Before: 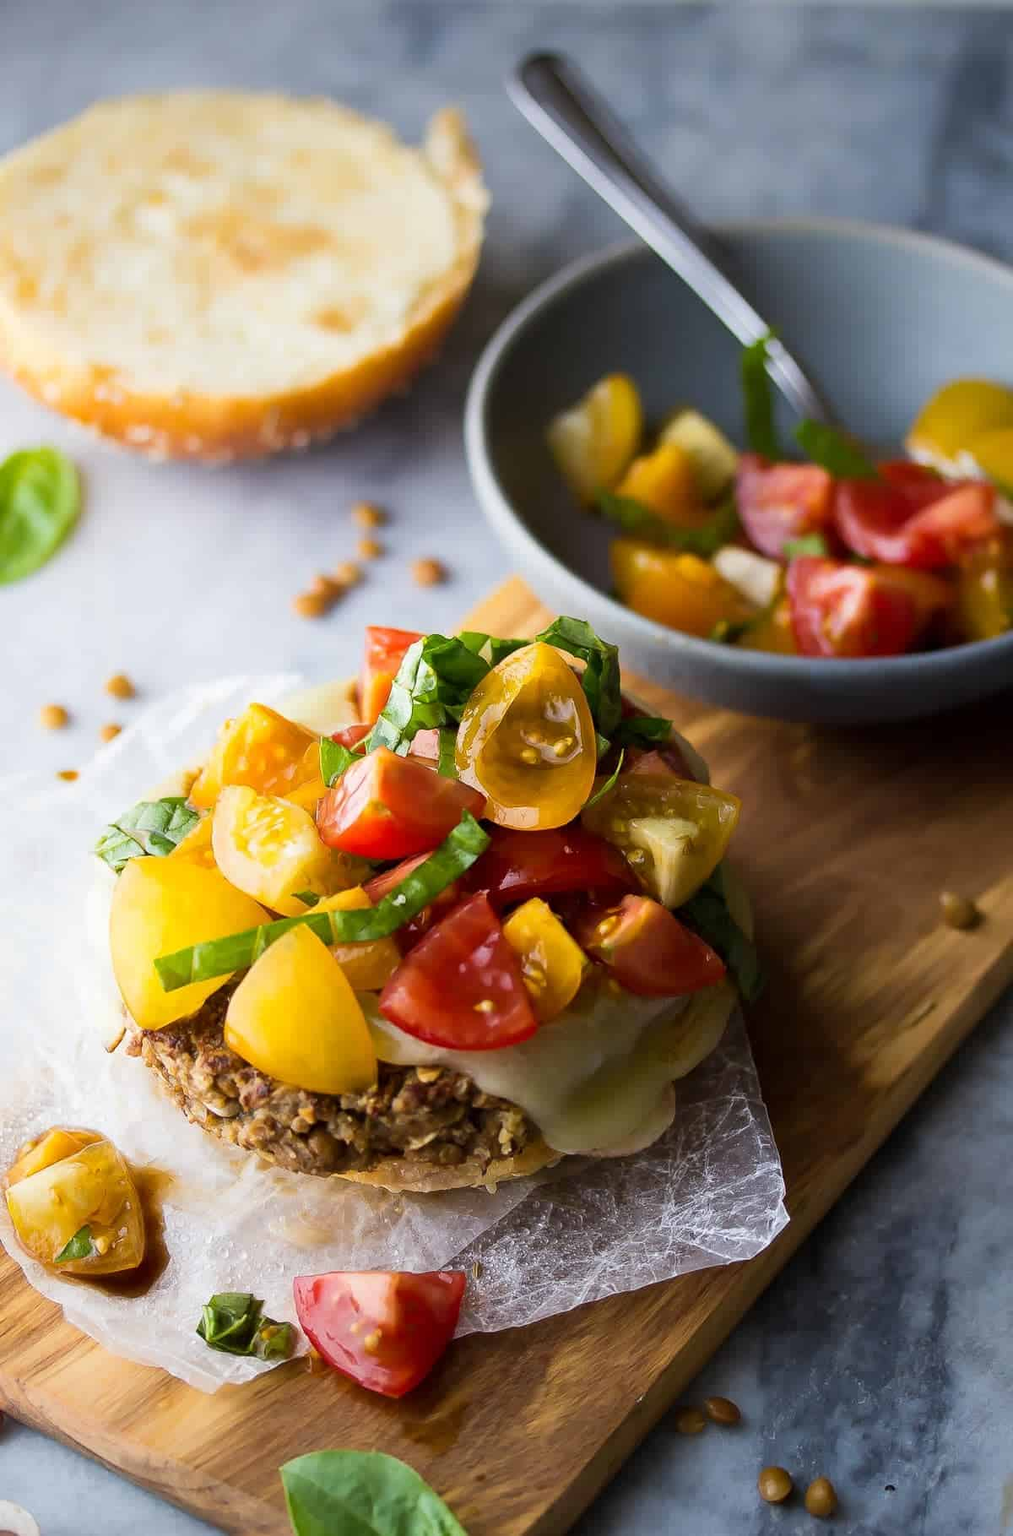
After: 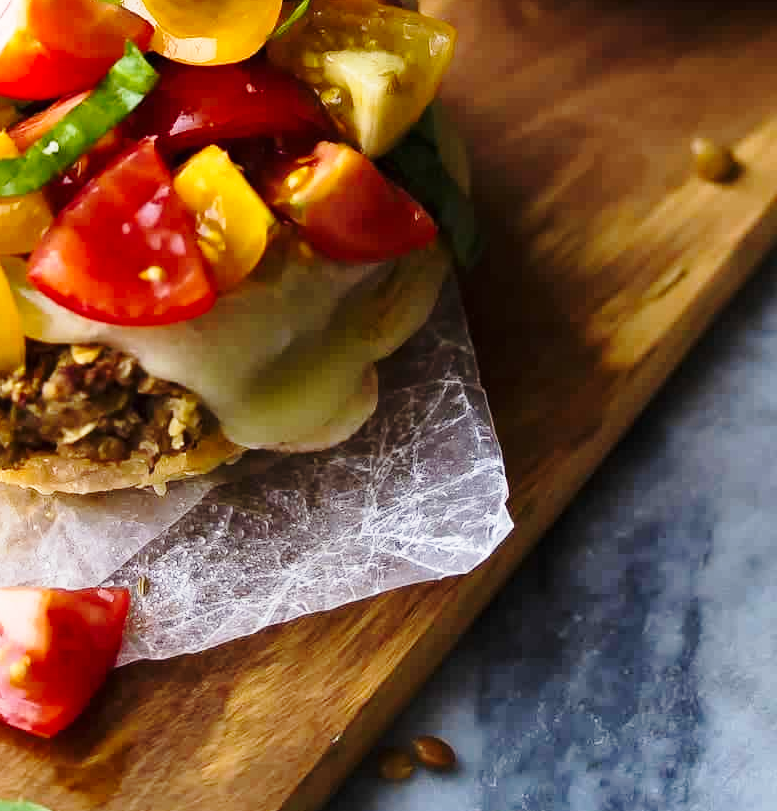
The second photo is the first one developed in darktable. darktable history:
base curve: curves: ch0 [(0, 0) (0.028, 0.03) (0.121, 0.232) (0.46, 0.748) (0.859, 0.968) (1, 1)], preserve colors none
crop and rotate: left 35.192%, top 50.47%, bottom 4.938%
exposure: compensate exposure bias true, compensate highlight preservation false
